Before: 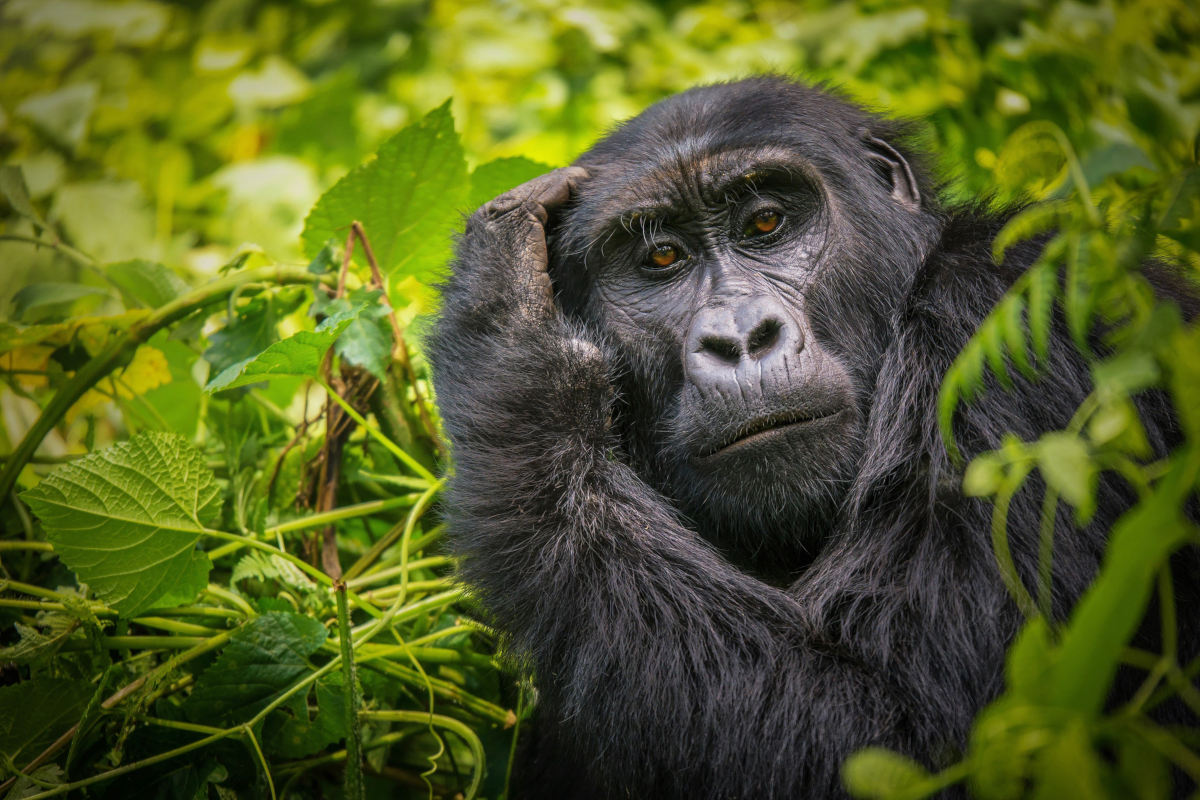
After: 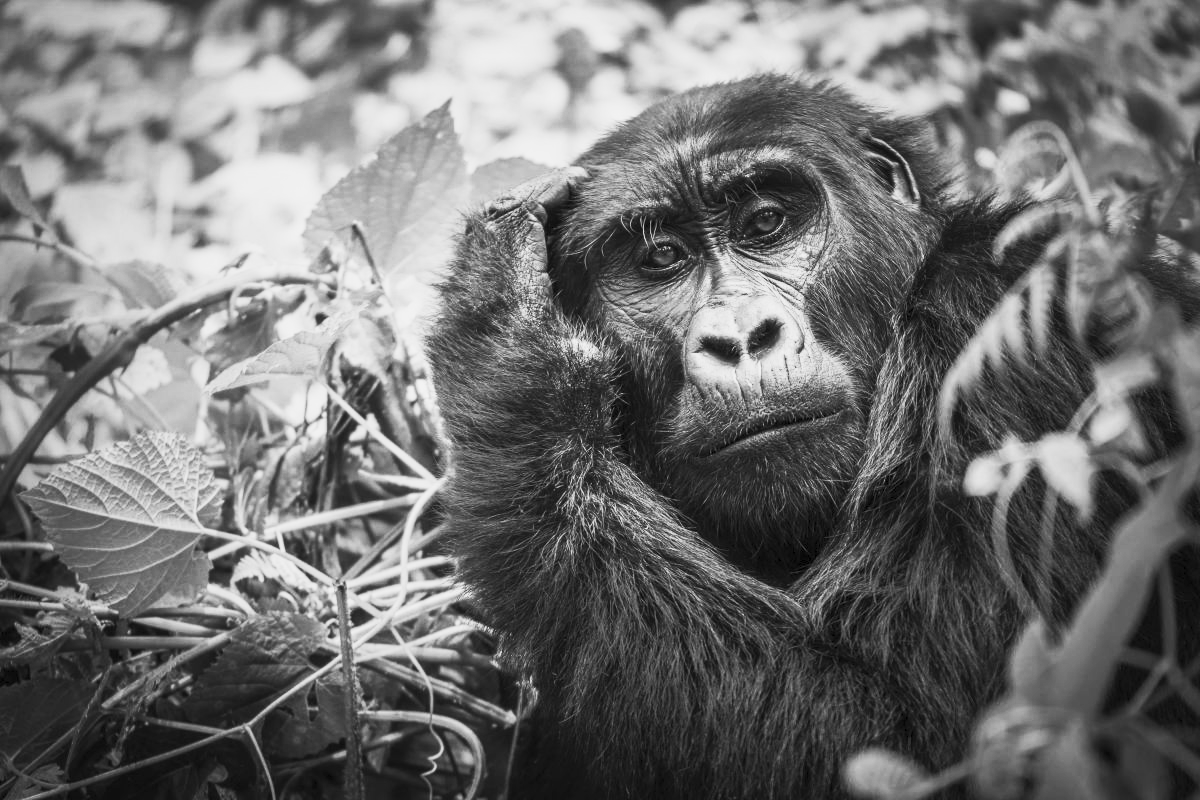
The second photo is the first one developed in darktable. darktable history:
shadows and highlights: shadows 25, white point adjustment -3, highlights -30
contrast brightness saturation: contrast 0.53, brightness 0.47, saturation -1
